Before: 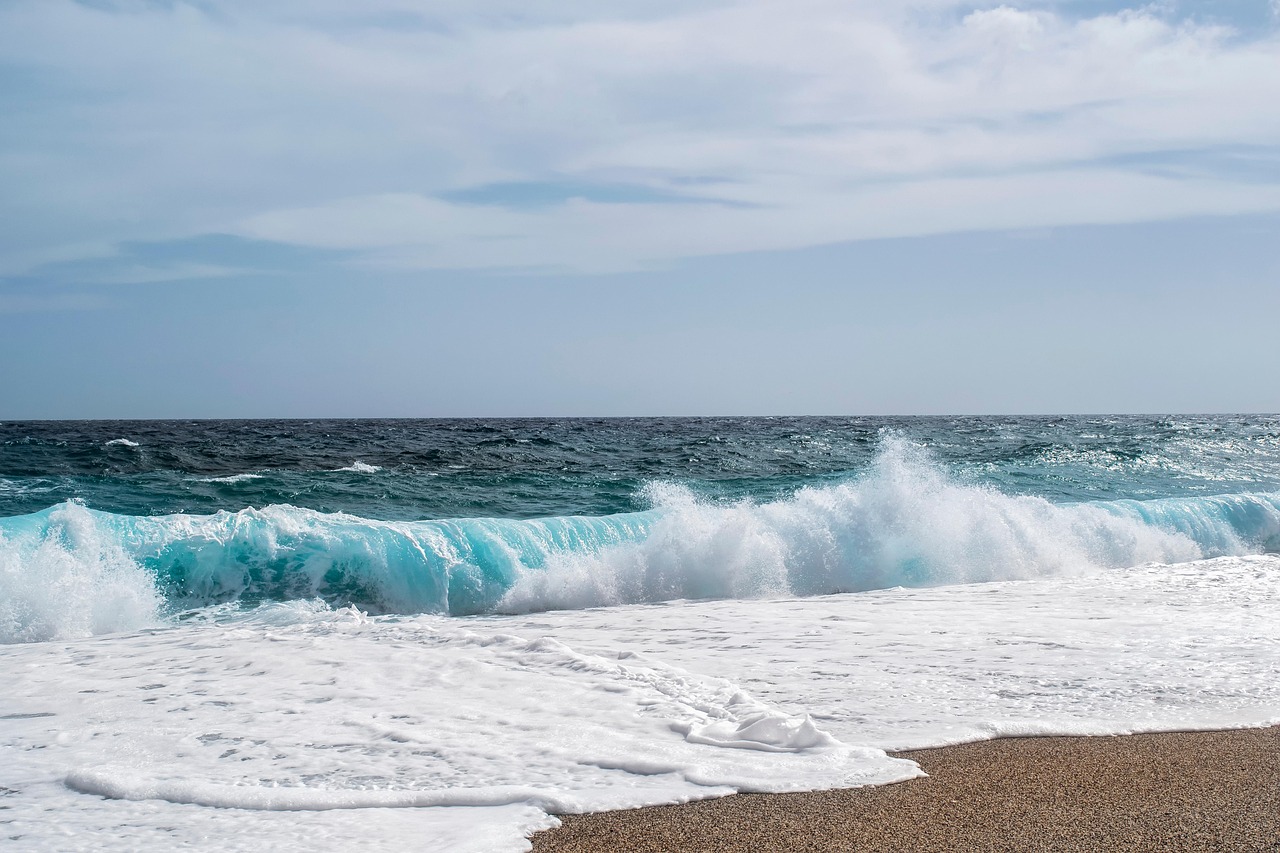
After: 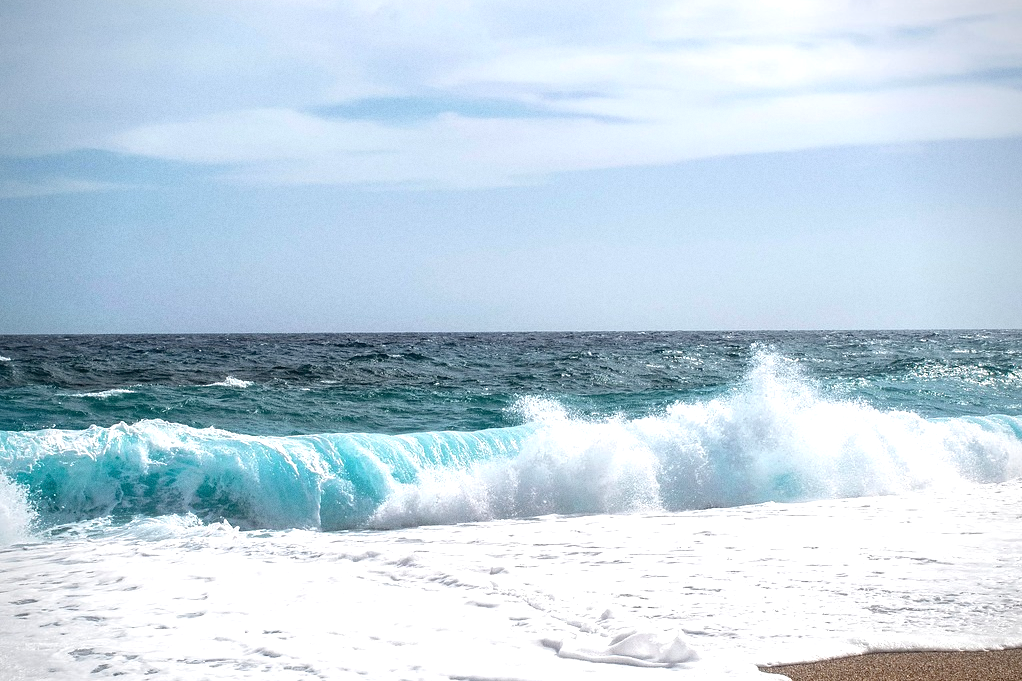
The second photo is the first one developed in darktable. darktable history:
vignetting: saturation 0, unbound false
exposure: black level correction 0, exposure 0.95 EV, compensate exposure bias true, compensate highlight preservation false
crop and rotate: left 10.071%, top 10.071%, right 10.02%, bottom 10.02%
grain: coarseness 0.47 ISO
tone equalizer: -8 EV 0.25 EV, -7 EV 0.417 EV, -6 EV 0.417 EV, -5 EV 0.25 EV, -3 EV -0.25 EV, -2 EV -0.417 EV, -1 EV -0.417 EV, +0 EV -0.25 EV, edges refinement/feathering 500, mask exposure compensation -1.57 EV, preserve details guided filter
